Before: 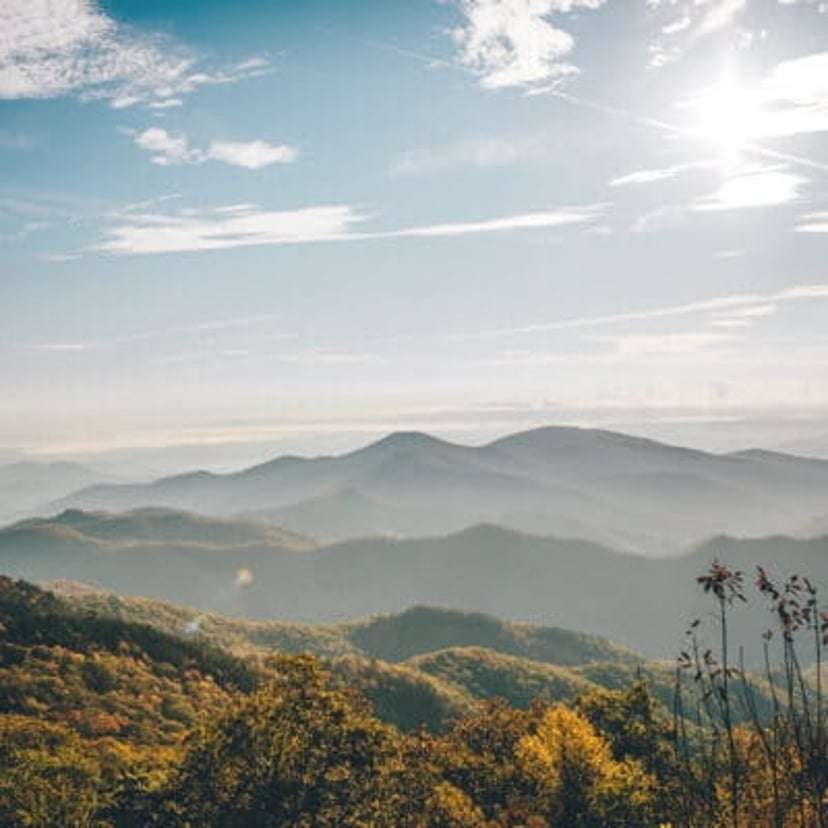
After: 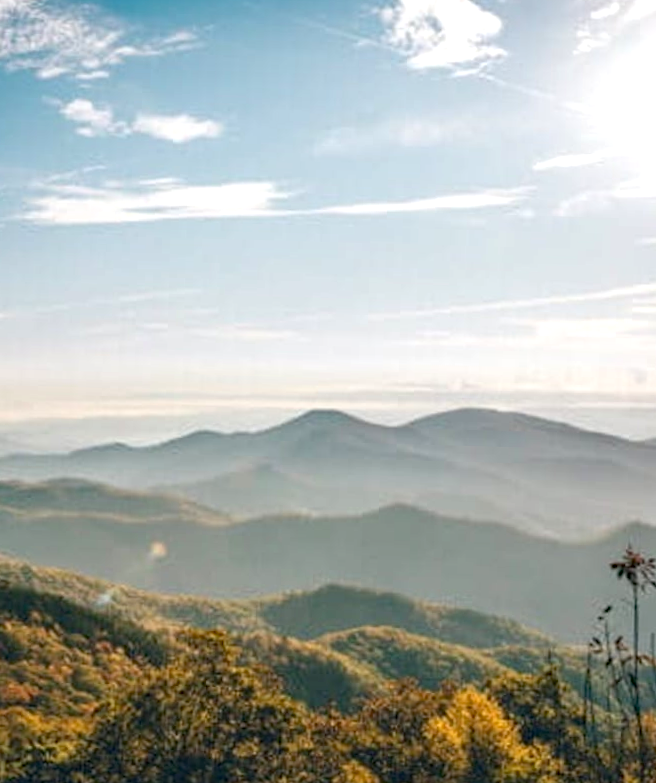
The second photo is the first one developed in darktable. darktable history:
exposure: black level correction 0.005, exposure 0.286 EV, compensate highlight preservation false
rotate and perspective: rotation 1.57°, crop left 0.018, crop right 0.982, crop top 0.039, crop bottom 0.961
haze removal: compatibility mode true, adaptive false
crop and rotate: left 9.597%, right 10.195%
